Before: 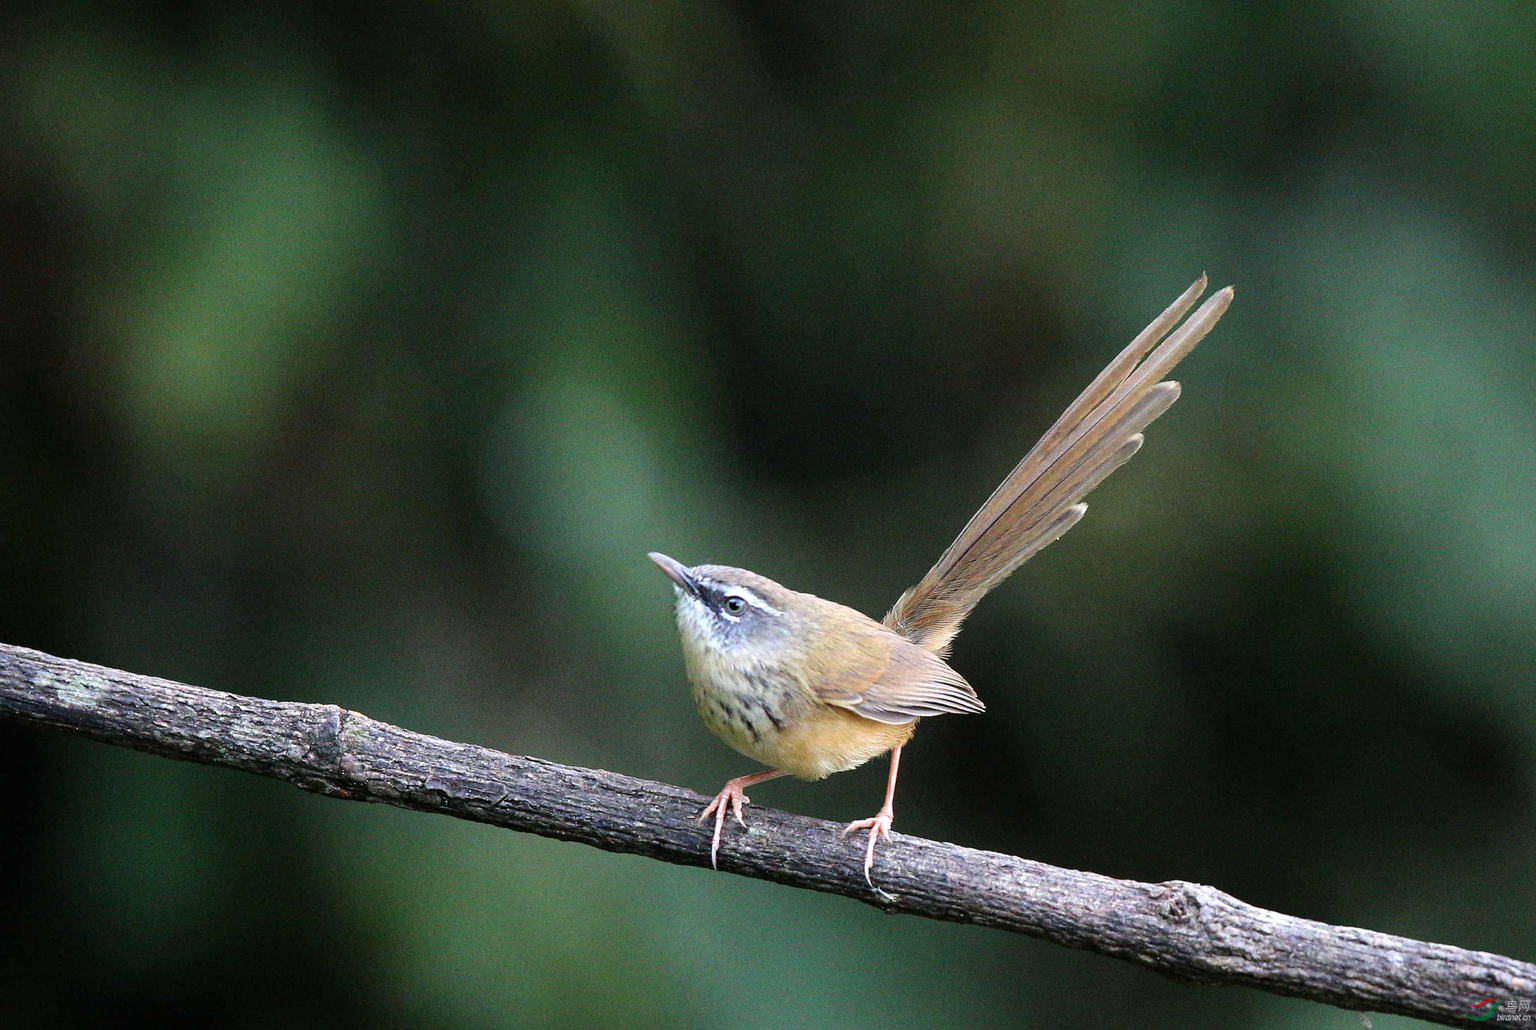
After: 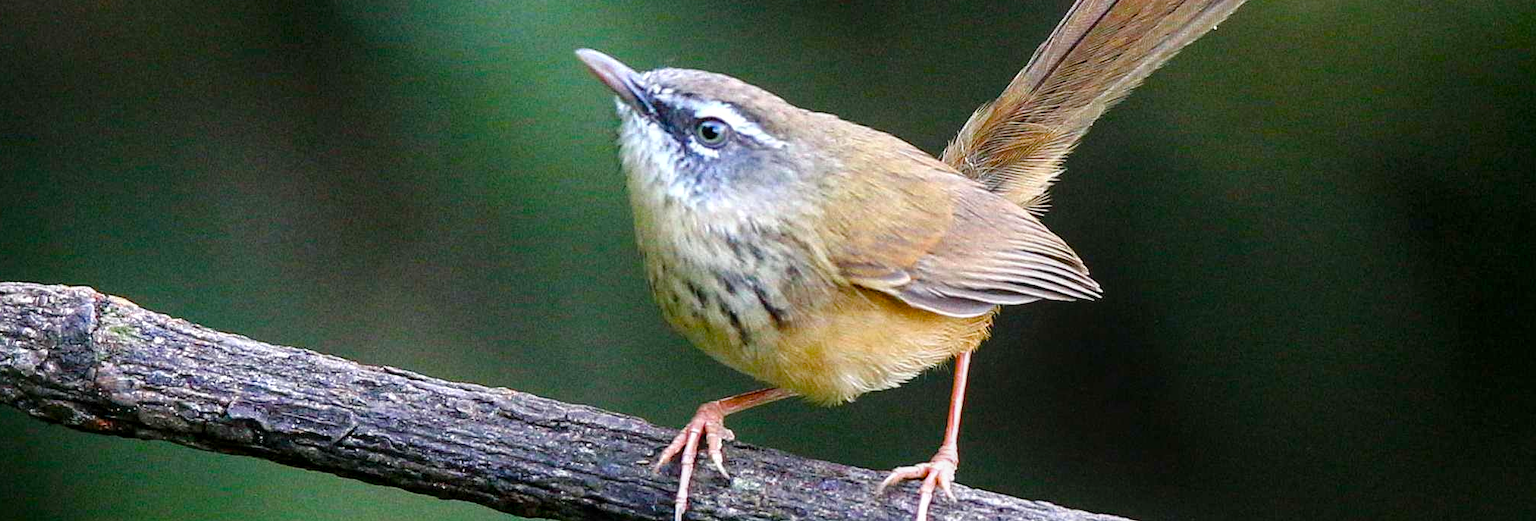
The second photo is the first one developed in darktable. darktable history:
crop: left 18.183%, top 50.629%, right 17.674%, bottom 16.901%
local contrast: on, module defaults
color balance rgb: perceptual saturation grading › global saturation 23.176%, perceptual saturation grading › highlights -24.111%, perceptual saturation grading › mid-tones 23.854%, perceptual saturation grading › shadows 40.047%, global vibrance 20%
